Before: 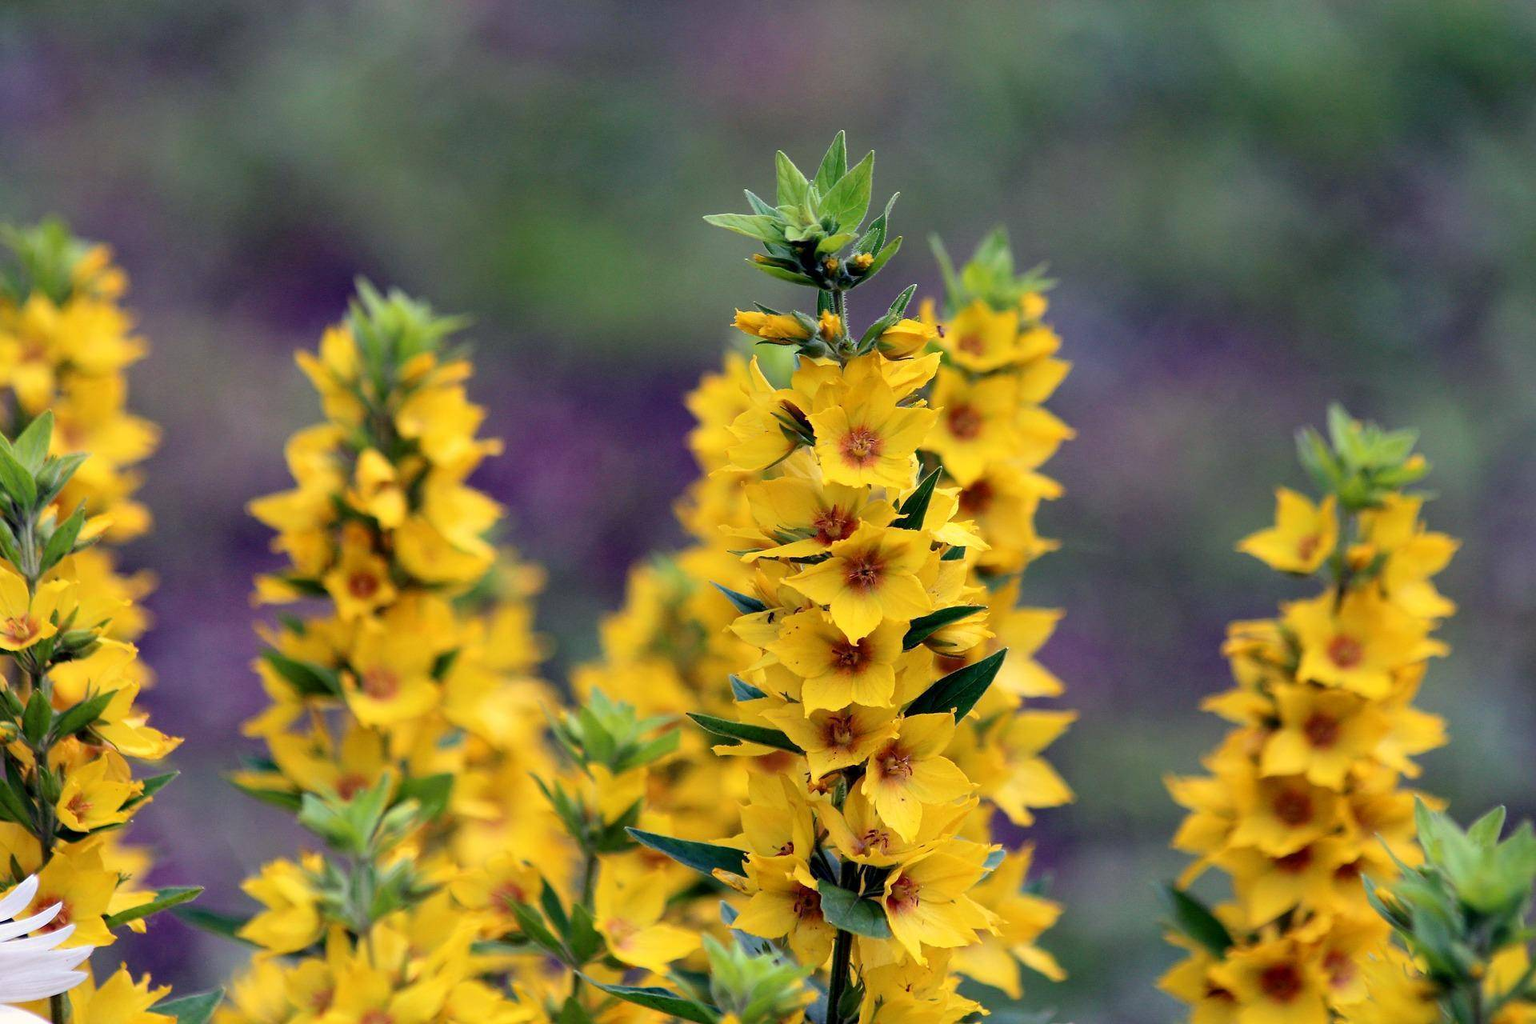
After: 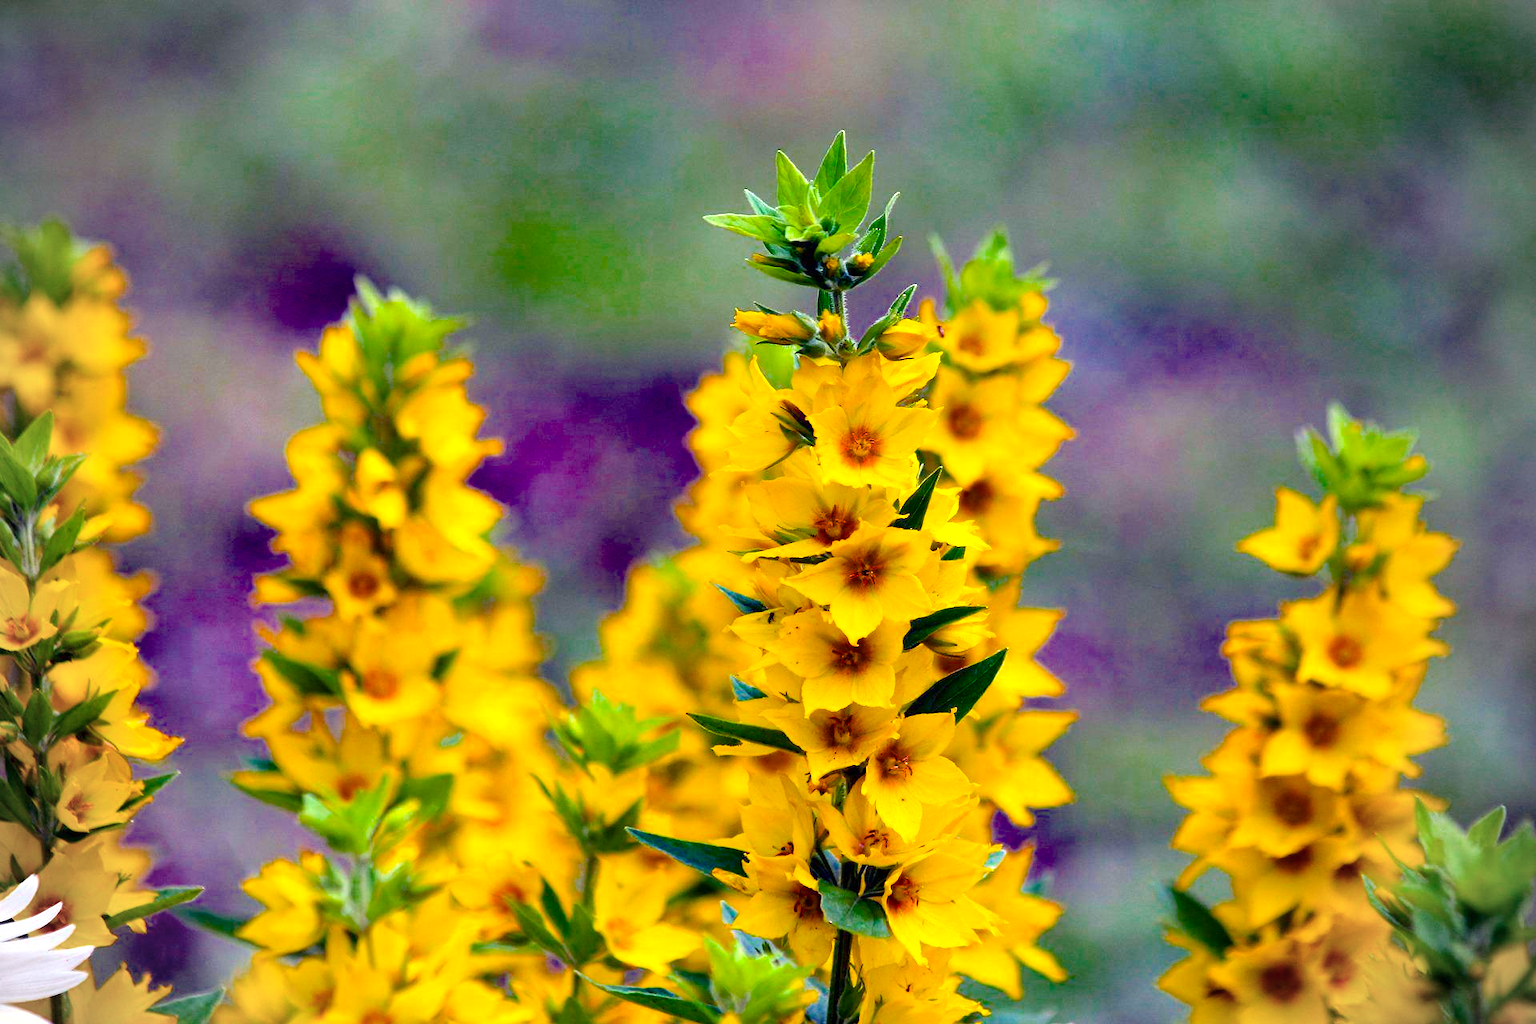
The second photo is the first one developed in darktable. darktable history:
vignetting: fall-off start 73.46%
color balance rgb: linear chroma grading › global chroma 15.012%, perceptual saturation grading › global saturation 31.303%, saturation formula JzAzBz (2021)
exposure: exposure 0.995 EV, compensate exposure bias true, compensate highlight preservation false
